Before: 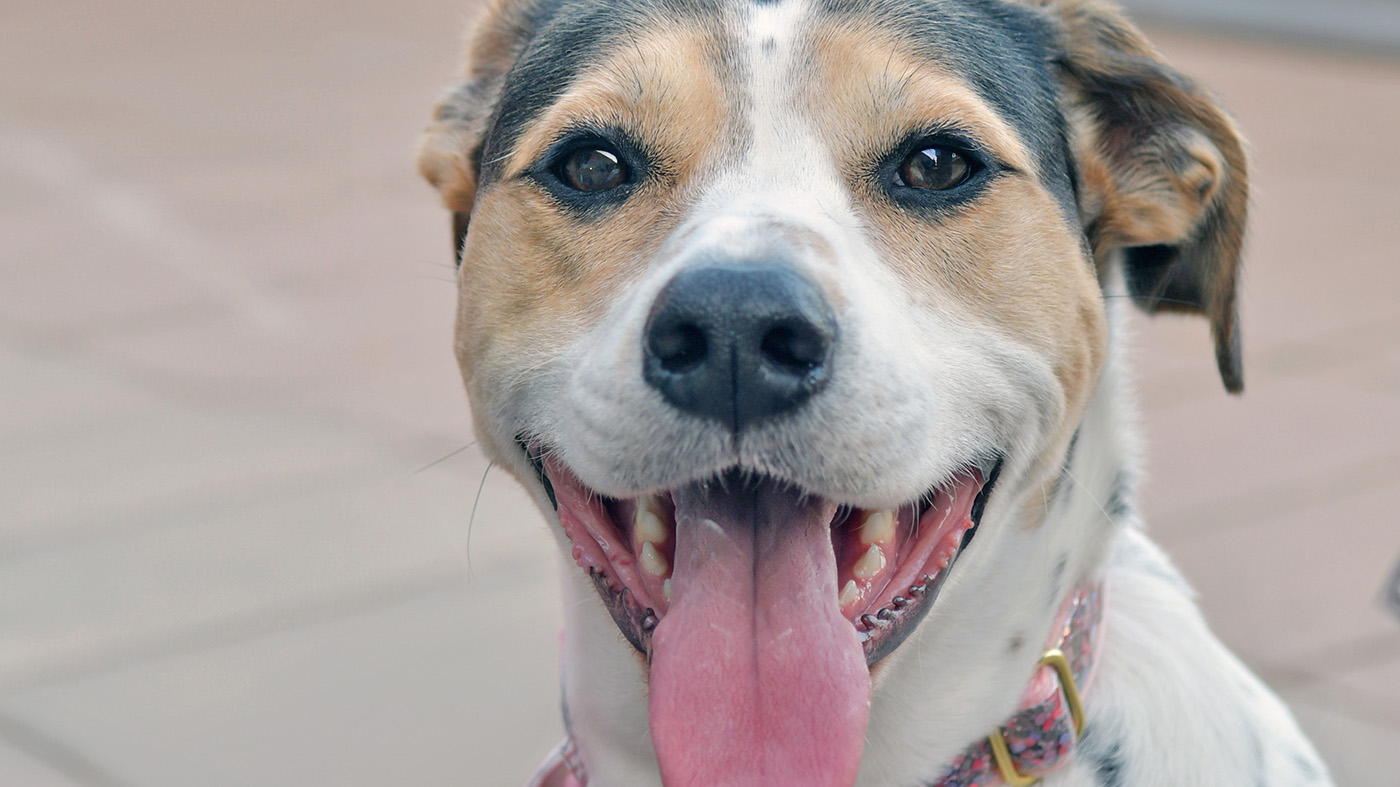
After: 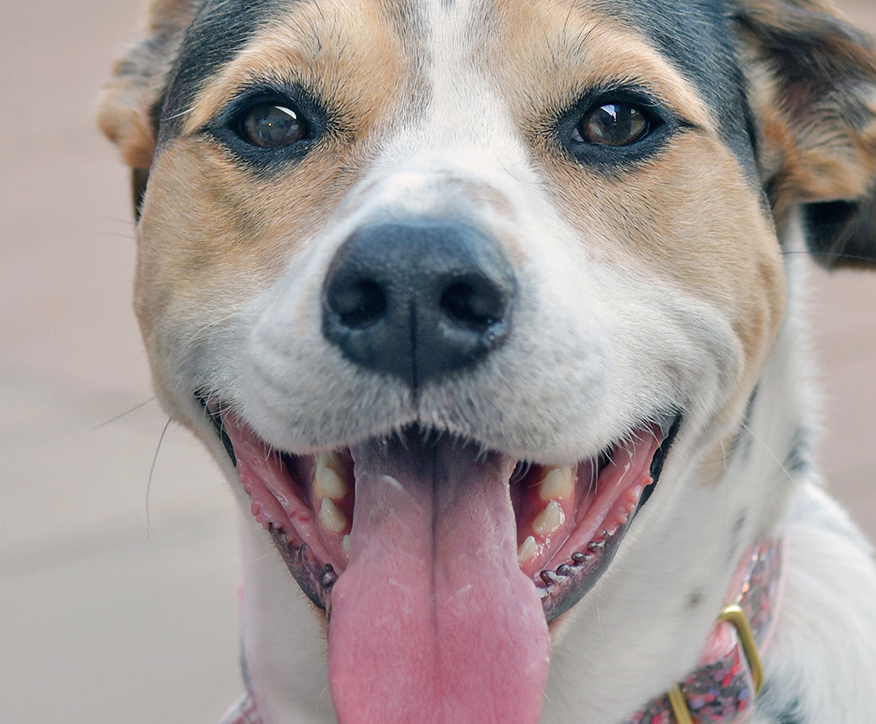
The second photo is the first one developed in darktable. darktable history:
crop and rotate: left 22.963%, top 5.625%, right 14.465%, bottom 2.35%
